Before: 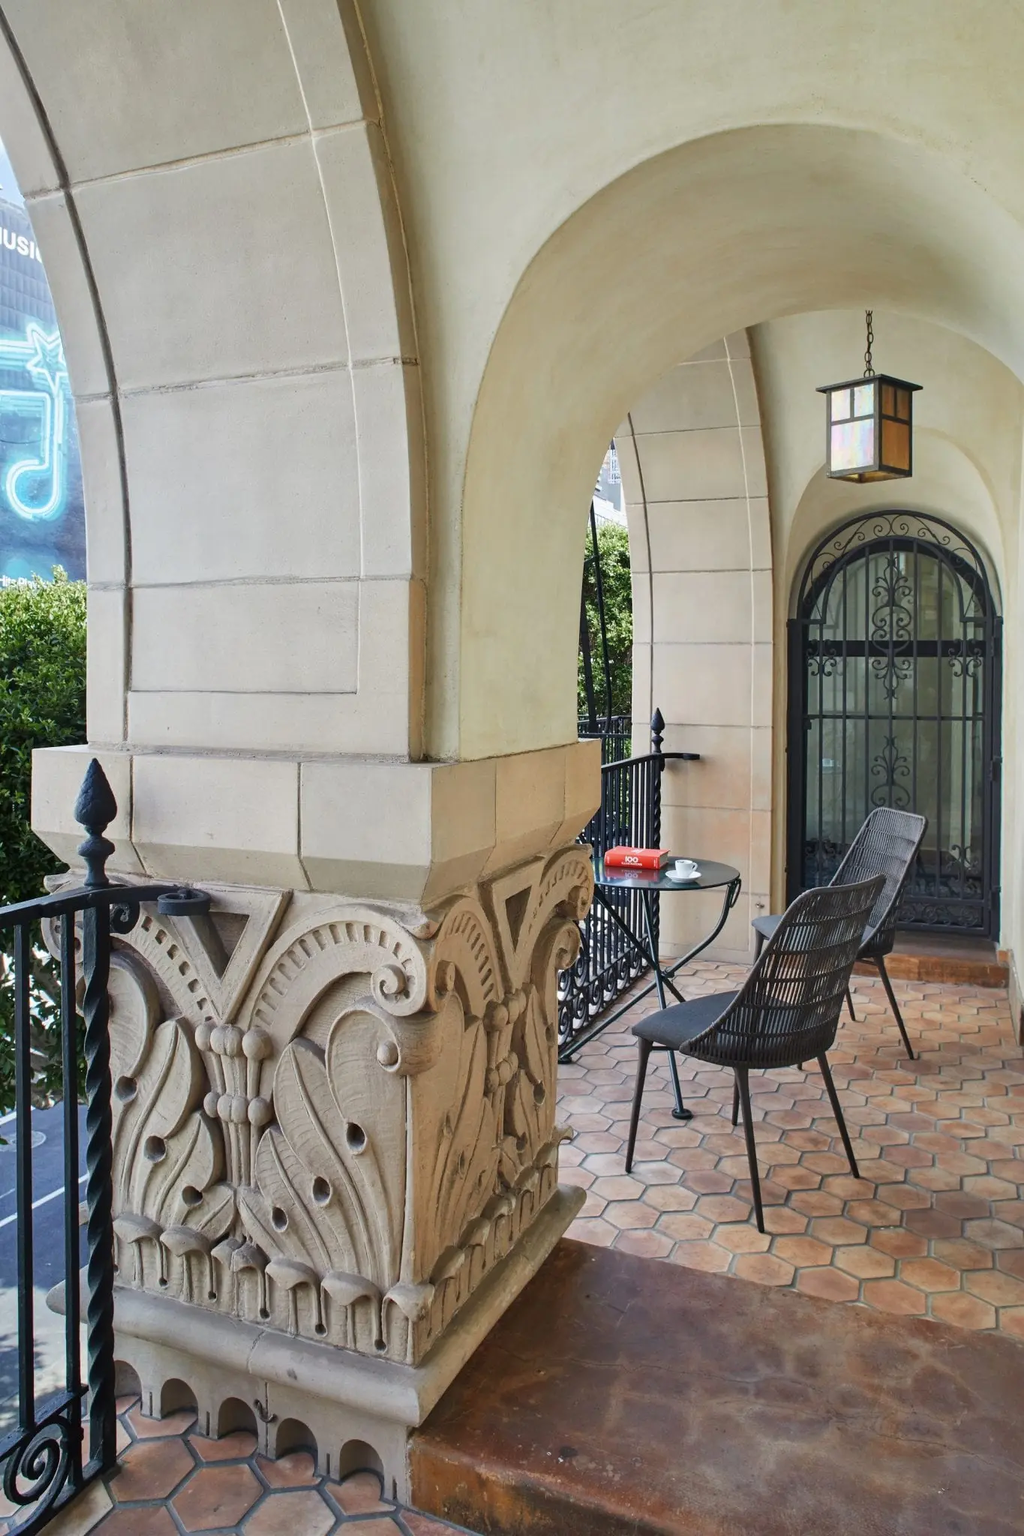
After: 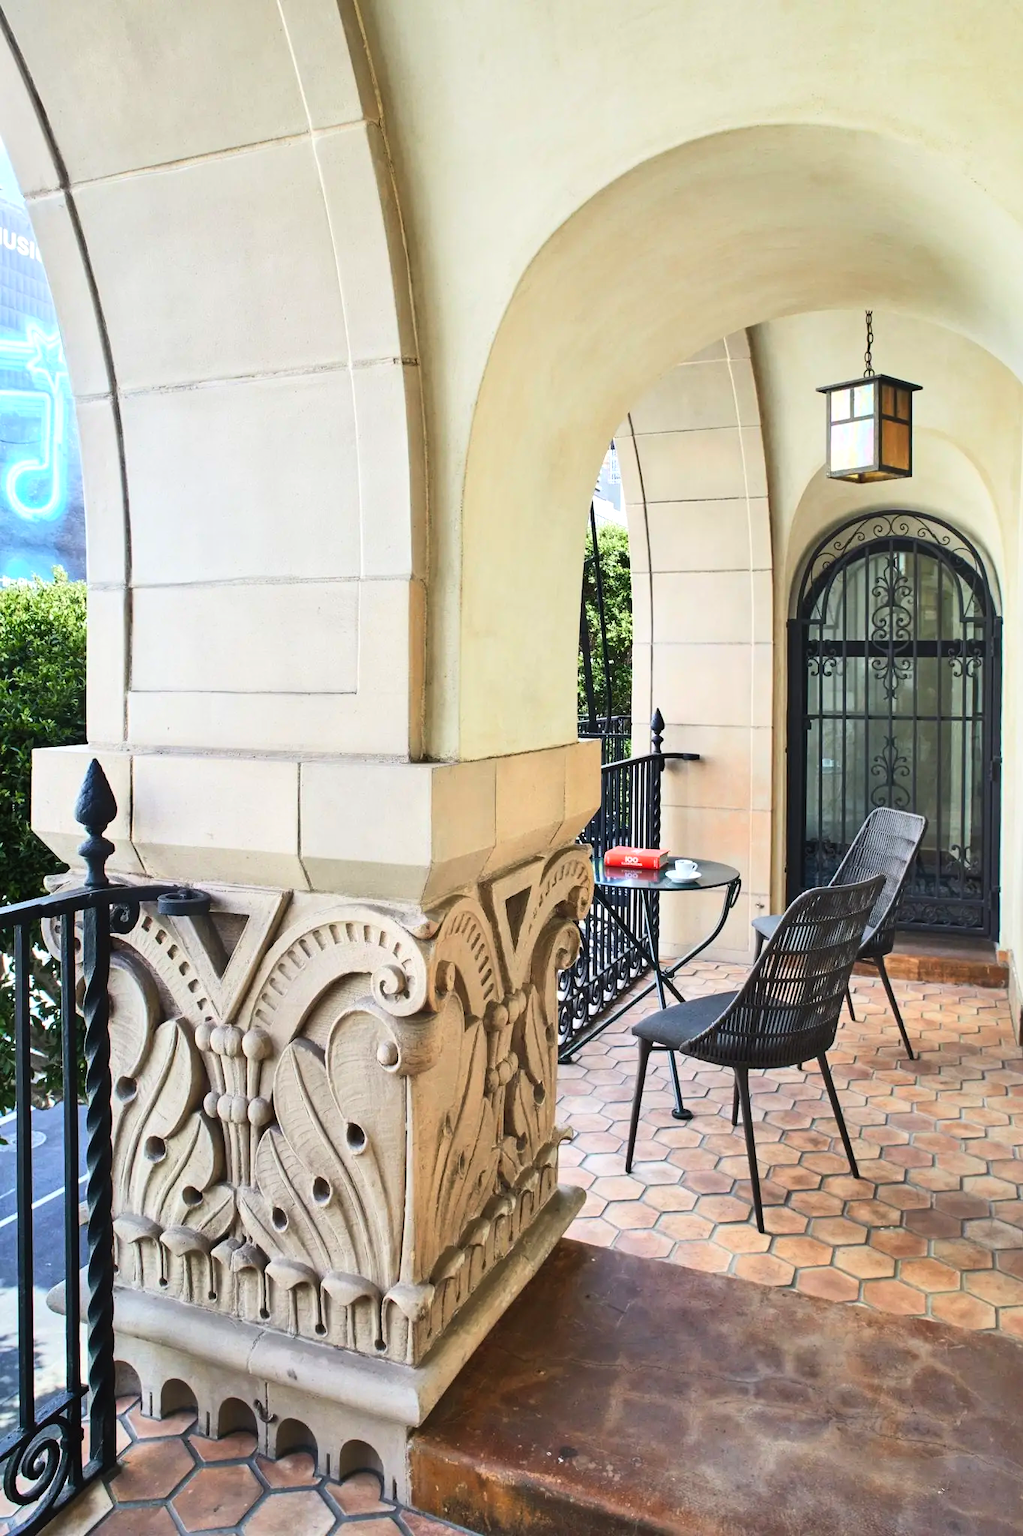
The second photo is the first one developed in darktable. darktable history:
rgb levels: preserve colors max RGB
contrast brightness saturation: contrast 0.2, brightness 0.16, saturation 0.22
tone equalizer: -8 EV -0.417 EV, -7 EV -0.389 EV, -6 EV -0.333 EV, -5 EV -0.222 EV, -3 EV 0.222 EV, -2 EV 0.333 EV, -1 EV 0.389 EV, +0 EV 0.417 EV, edges refinement/feathering 500, mask exposure compensation -1.57 EV, preserve details no
